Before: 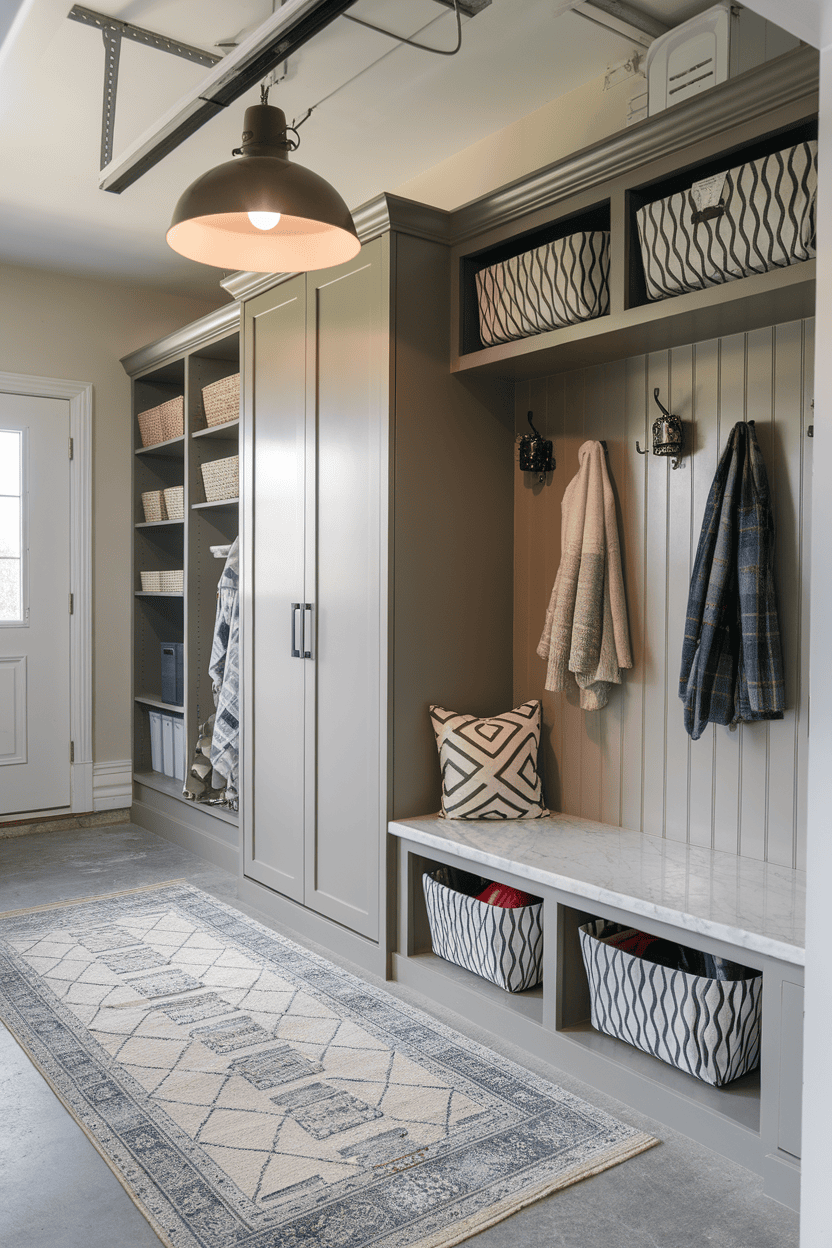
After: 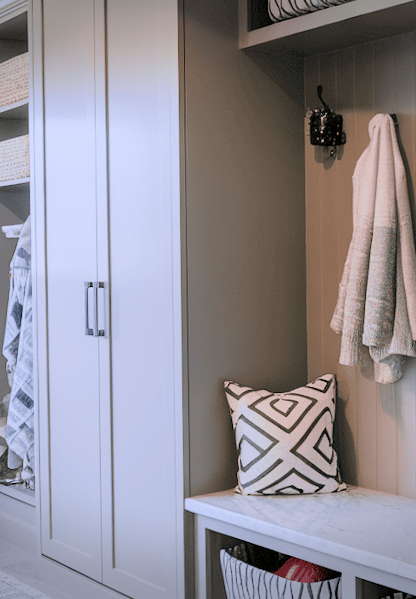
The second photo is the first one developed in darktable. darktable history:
exposure: black level correction 0.001, exposure 0.955 EV, compensate exposure bias true, compensate highlight preservation false
color correction: highlights a* 3.12, highlights b* -1.55, shadows a* -0.101, shadows b* 2.52, saturation 0.98
crop: left 25%, top 25%, right 25%, bottom 25%
vignetting: fall-off start 100%, brightness -0.406, saturation -0.3, width/height ratio 1.324, dithering 8-bit output, unbound false
white balance: red 0.948, green 1.02, blue 1.176
rotate and perspective: rotation -1°, crop left 0.011, crop right 0.989, crop top 0.025, crop bottom 0.975
filmic rgb: black relative exposure -7.15 EV, white relative exposure 5.36 EV, hardness 3.02, color science v6 (2022)
